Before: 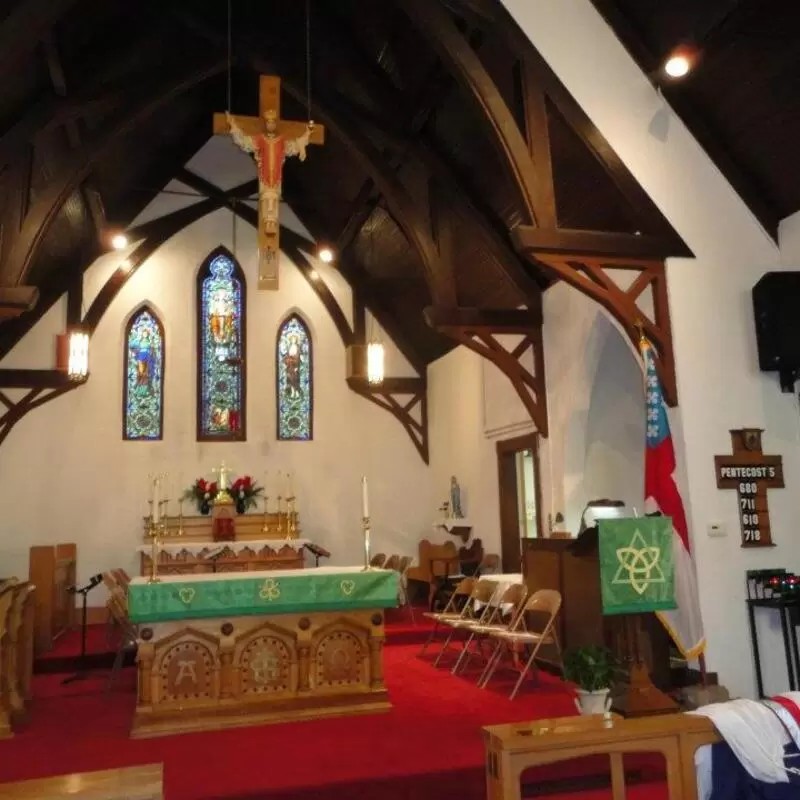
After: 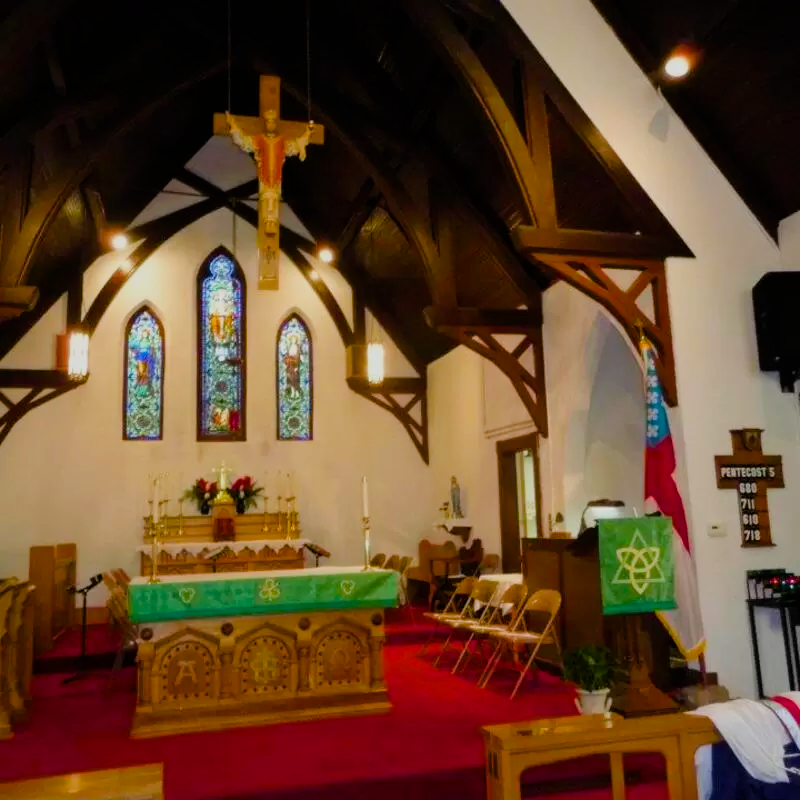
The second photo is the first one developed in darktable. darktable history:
filmic rgb: hardness 4.17
tone equalizer: on, module defaults
color balance rgb: perceptual saturation grading › global saturation 20%, perceptual saturation grading › highlights -25%, perceptual saturation grading › shadows 25%, global vibrance 50%
